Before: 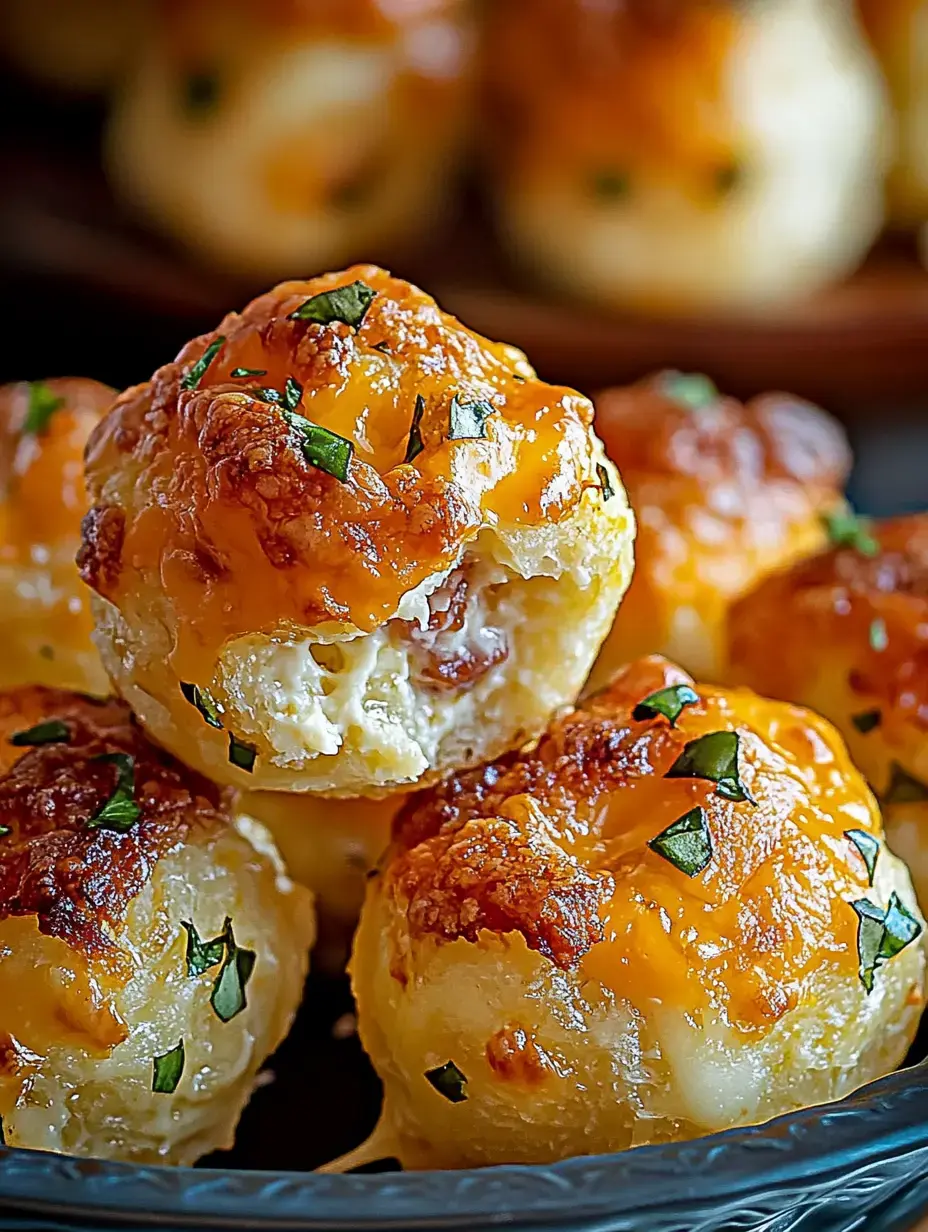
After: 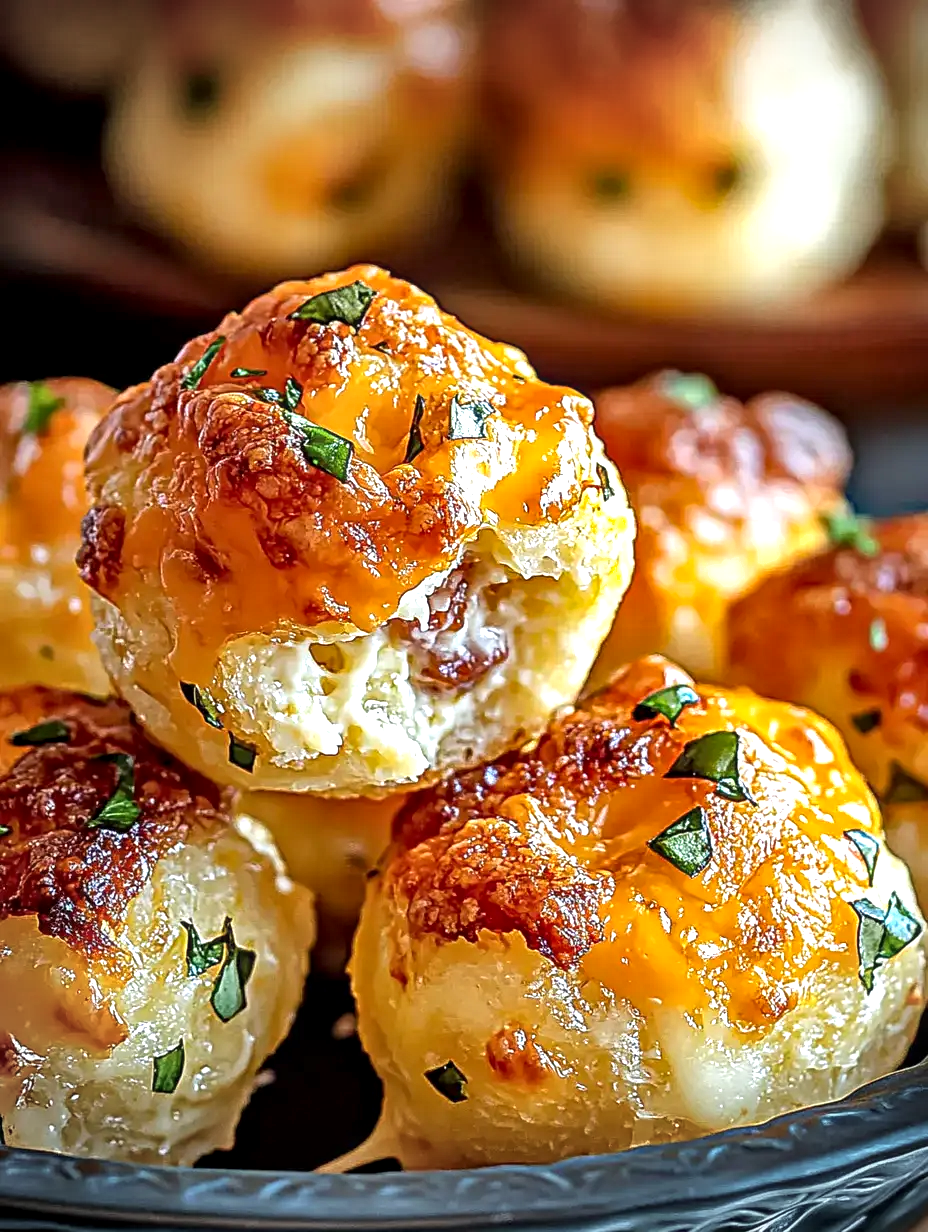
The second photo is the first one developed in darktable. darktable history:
shadows and highlights: low approximation 0.01, soften with gaussian
local contrast: detail 130%
exposure: exposure 0.659 EV, compensate highlight preservation false
vignetting: on, module defaults
